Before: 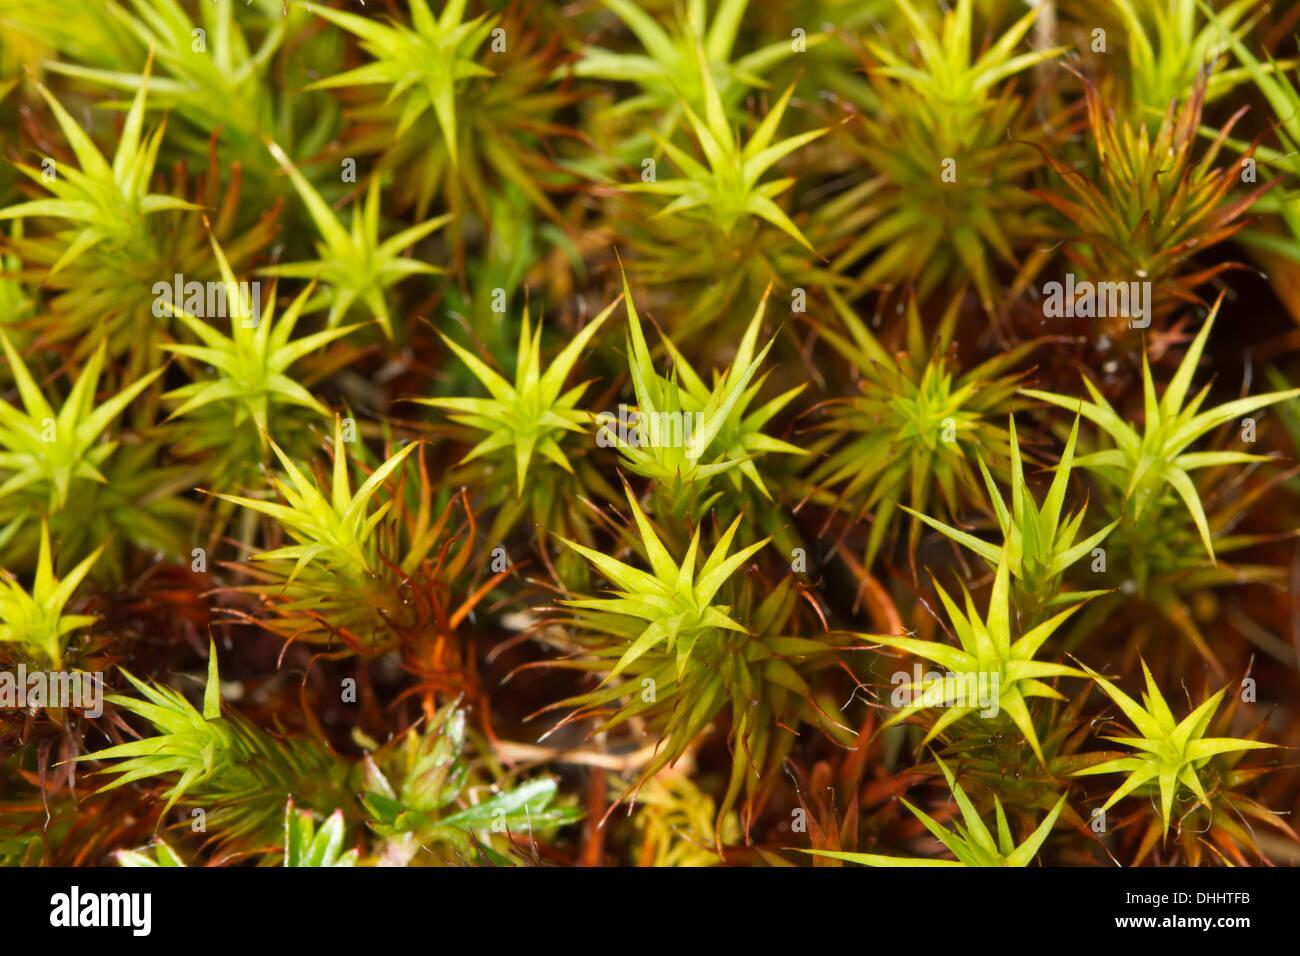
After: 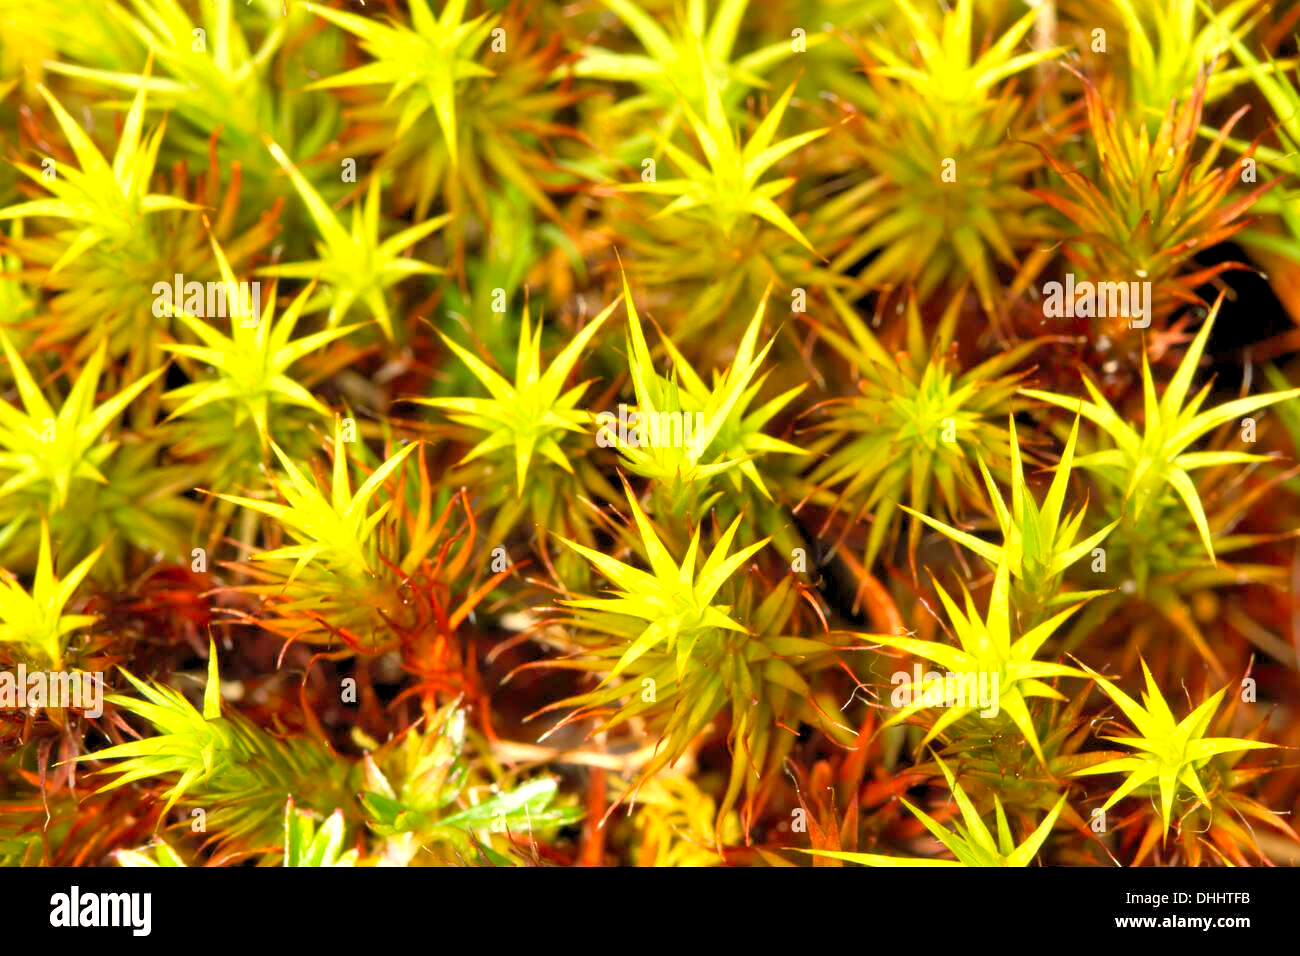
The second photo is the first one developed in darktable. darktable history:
color calibration: x 0.33, y 0.345, temperature 5631.96 K
levels: levels [0.036, 0.364, 0.827]
